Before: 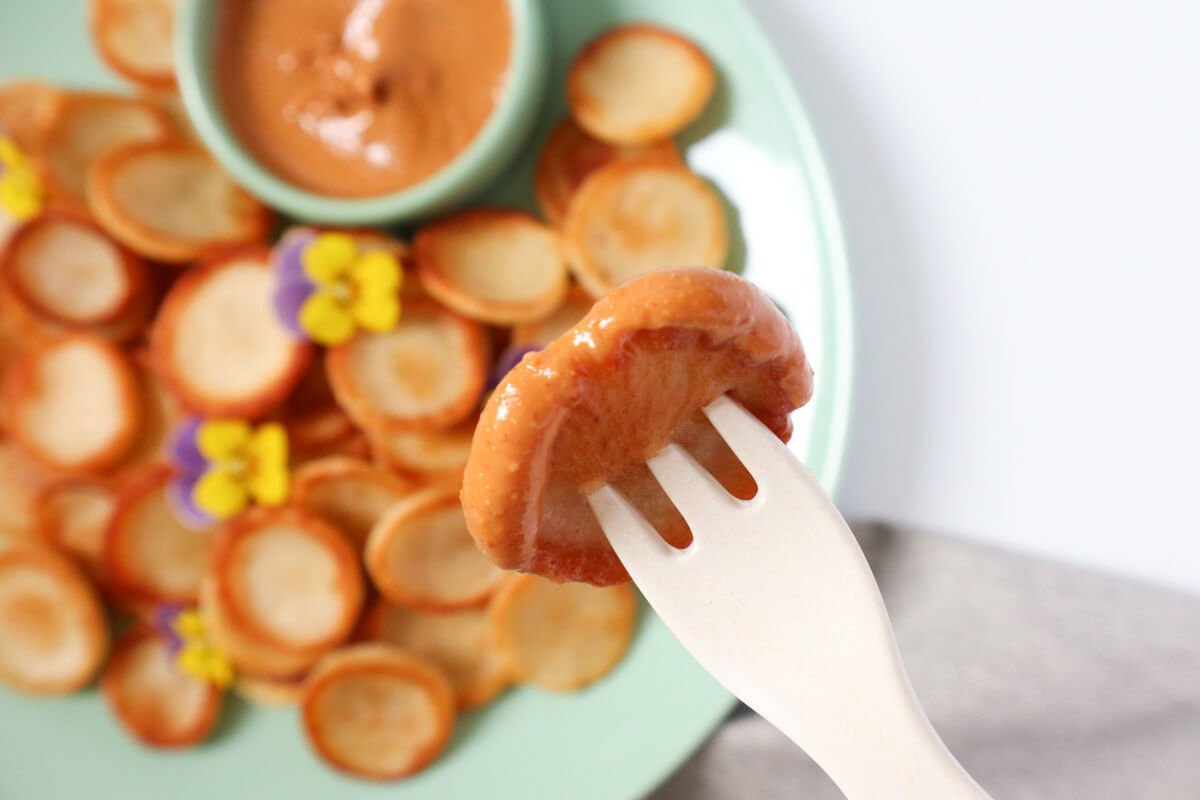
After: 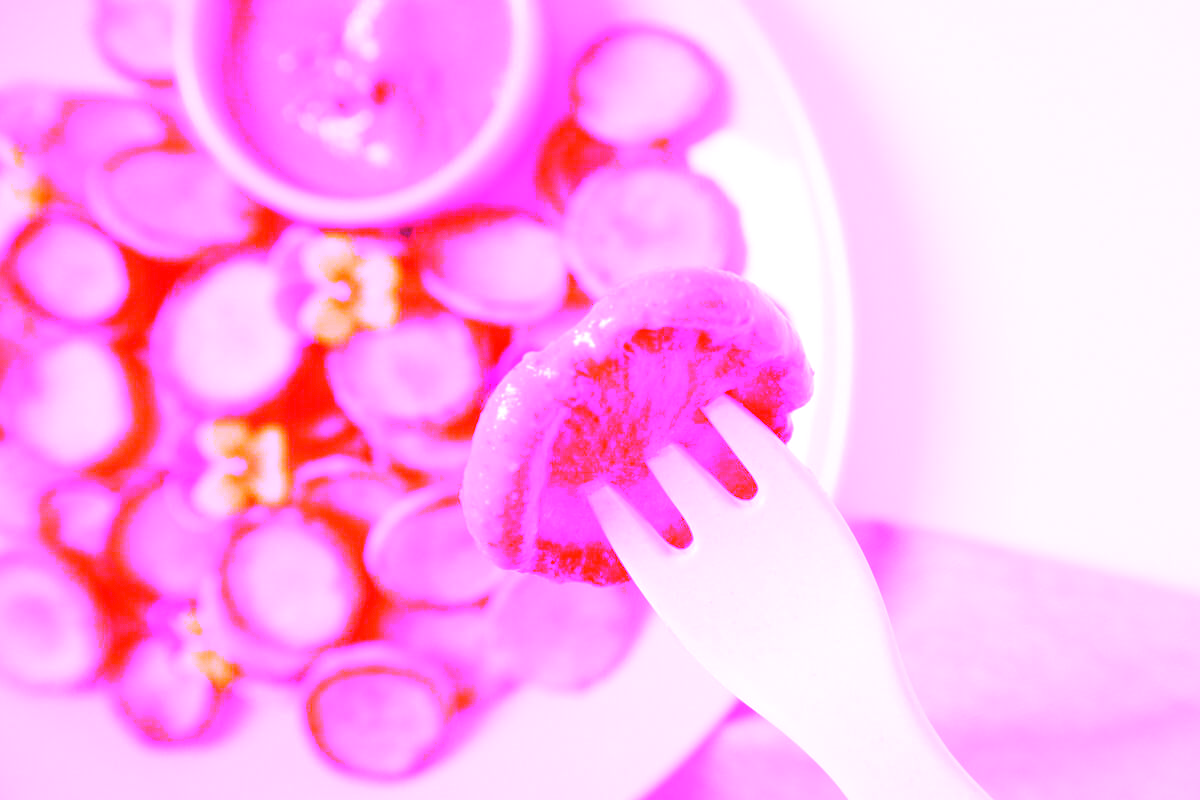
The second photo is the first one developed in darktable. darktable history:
tone equalizer: on, module defaults
levels: mode automatic
white balance: red 8, blue 8
